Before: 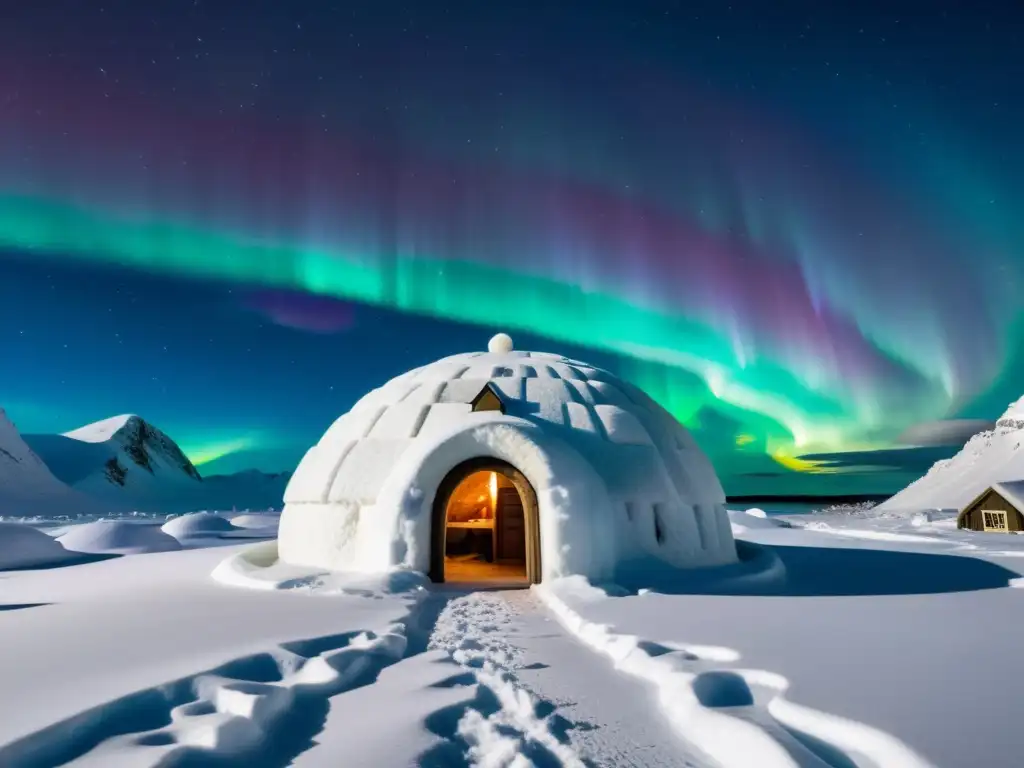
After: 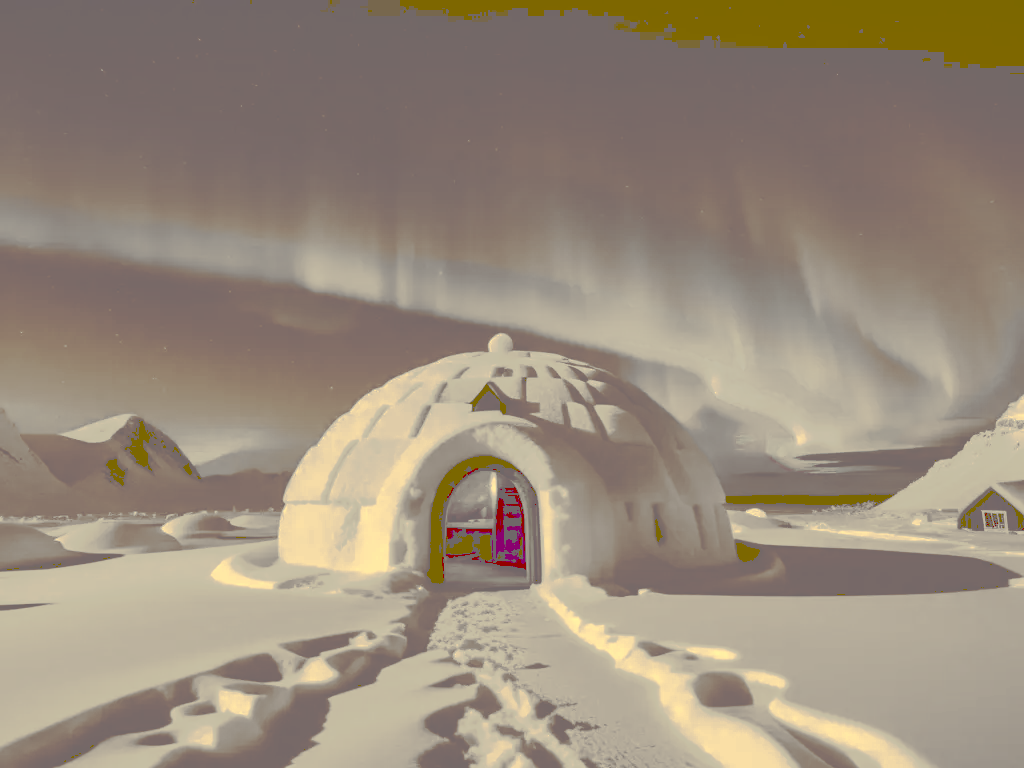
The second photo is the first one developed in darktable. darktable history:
tone curve: curves: ch0 [(0, 0) (0.003, 0.439) (0.011, 0.439) (0.025, 0.439) (0.044, 0.439) (0.069, 0.439) (0.1, 0.439) (0.136, 0.44) (0.177, 0.444) (0.224, 0.45) (0.277, 0.462) (0.335, 0.487) (0.399, 0.528) (0.468, 0.577) (0.543, 0.621) (0.623, 0.669) (0.709, 0.715) (0.801, 0.764) (0.898, 0.804) (1, 1)], preserve colors none
color look up table: target L [91, 82.28, 80.27, 82.5, 67.72, 47.35, 52.4, 38.05, 32.52, 38.05, 11.09, 18.39, 75.91, 74.64, 61.67, 67.76, 55.56, 38.89, 53.73, 40.45, 32.52, 37.54, 39.22, 9.992, 11.16, 10.32, 99.42, 85.11, 88.13, 77.23, 80.8, 85.84, 87.95, 64.13, 57.9, 41.17, 41.95, 46.06, 29.85, 18.39, 41.98, 24.11, 9.104, 88.85, 85.84, 85.11, 55.56, 42.41, 21.33], target a [0.11, 0.128, 1.094, 1.274, 1.763, 3.195, 4.395, 4.93, 7.549, 4.93, 47.49, 26.42, 0.84, 1.89, 1.696, 1.99, 3.324, 4.656, 3.336, 4.187, 7.549, 4.197, 4.195, 45.39, 47.63, 46.03, -0.412, -0.45, 0.036, 0.349, 0.103, -0.453, -0.758, 1.749, 2.955, 3.575, 3.179, 3.692, 8.648, 26.42, 3.315, 16.88, 43.68, -0.027, -0.453, -0.45, 3.324, 3.32, 21.98], target b [33.31, 26.44, 24.66, 25.72, 17.63, 8.93, 11.83, 7.248, 13.11, 7.248, 18.26, 30.83, 21.74, 20.91, 15.38, 16.73, 12.76, 6.937, 11.78, 6.672, 13.11, 7.563, 6.739, 16.38, 18.37, 16.94, 45.68, 28.48, 30.82, 23.23, 25.4, 28.45, 30.55, 15.78, 13.58, 7.089, 8.313, 8.465, 15.4, 30.83, 7.629, 40.67, 14.86, 30.87, 28.45, 28.48, 12.76, 7.057, 35.88], num patches 49
